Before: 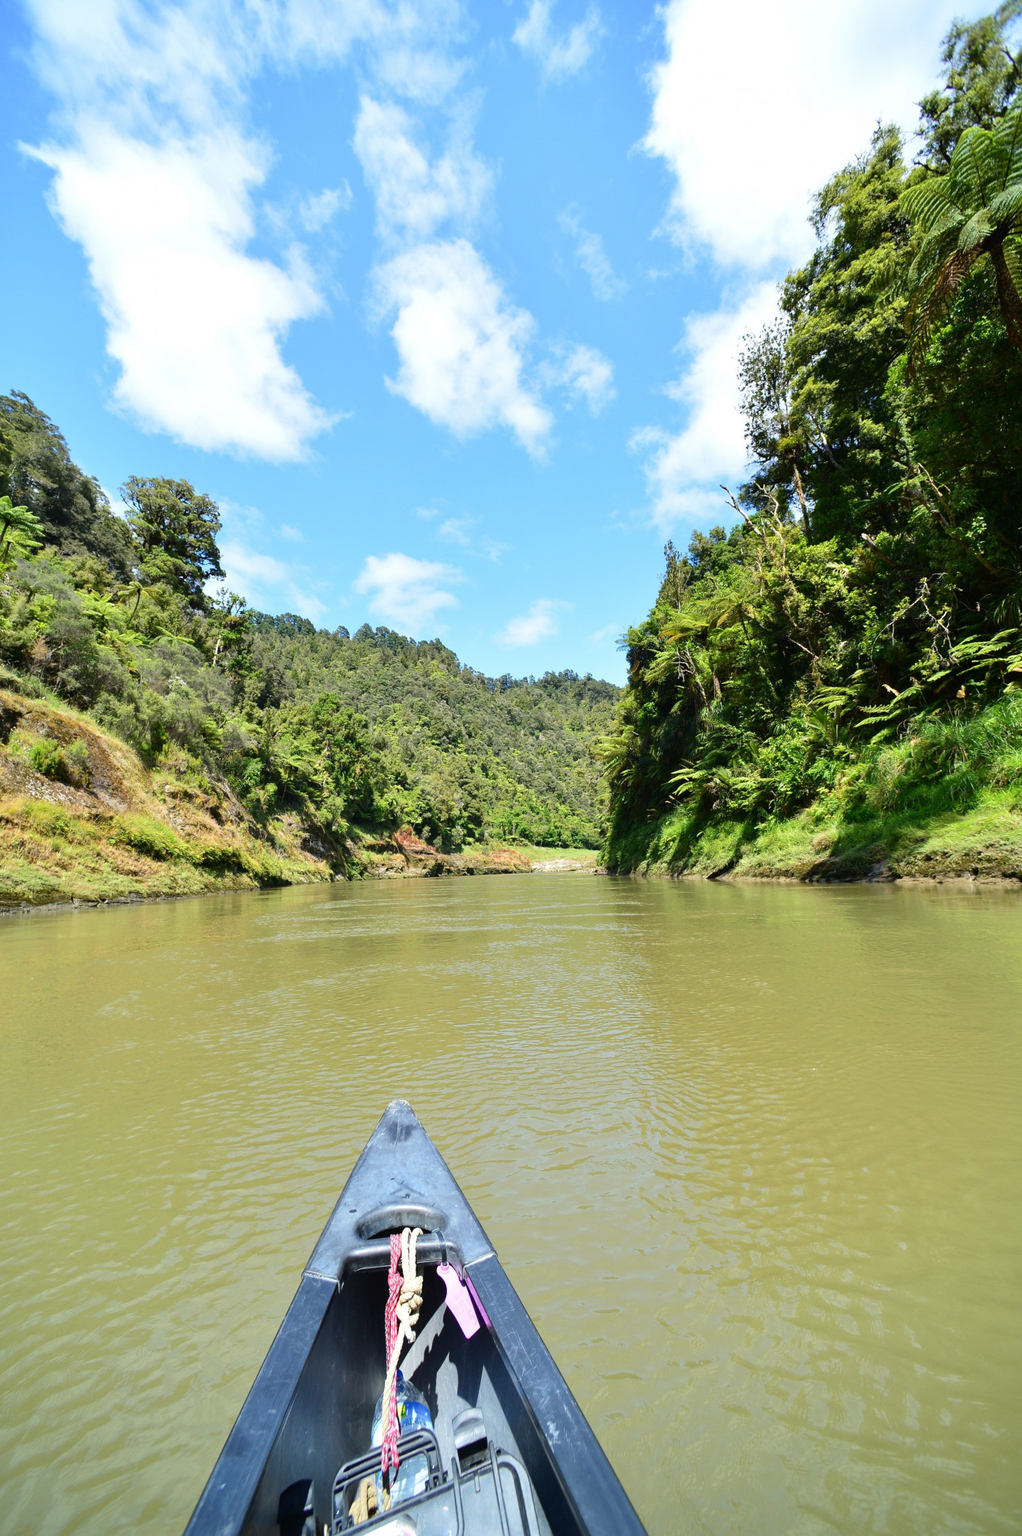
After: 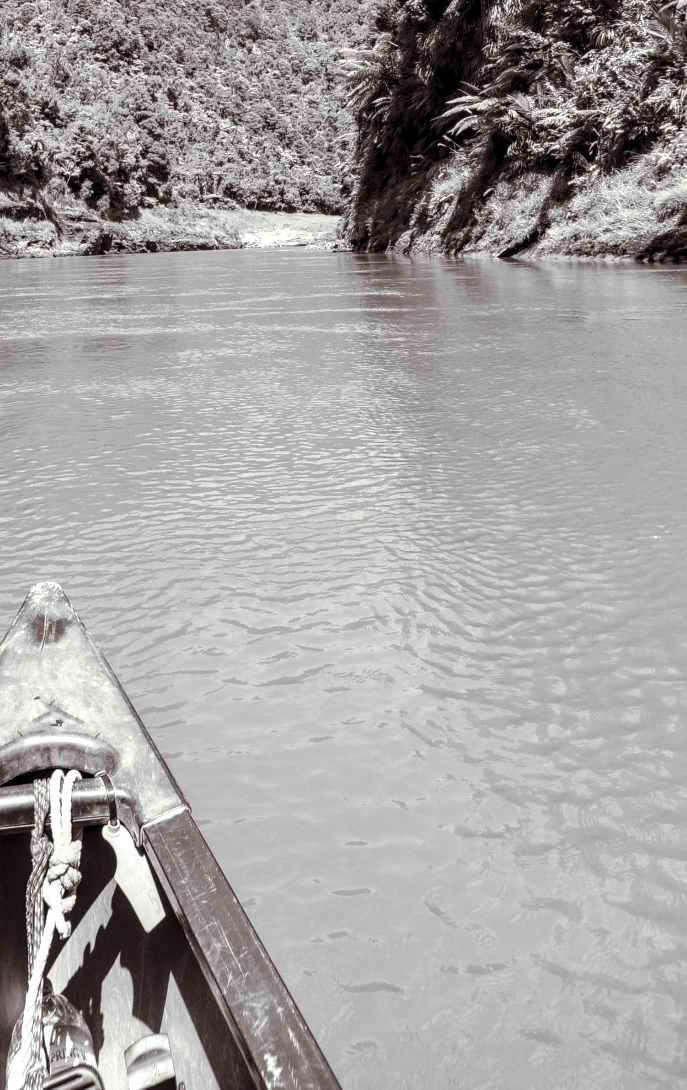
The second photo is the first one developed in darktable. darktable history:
local contrast: highlights 25%, detail 150%
exposure: black level correction 0, exposure 0.5 EV, compensate highlight preservation false
crop: left 35.976%, top 45.819%, right 18.162%, bottom 5.807%
contrast brightness saturation: contrast 0.1, saturation -0.3
monochrome: on, module defaults
white balance: red 1.123, blue 0.83
color zones: curves: ch0 [(0.004, 0.388) (0.125, 0.392) (0.25, 0.404) (0.375, 0.5) (0.5, 0.5) (0.625, 0.5) (0.75, 0.5) (0.875, 0.5)]; ch1 [(0, 0.5) (0.125, 0.5) (0.25, 0.5) (0.375, 0.124) (0.524, 0.124) (0.645, 0.128) (0.789, 0.132) (0.914, 0.096) (0.998, 0.068)]
split-toning: shadows › saturation 0.2
